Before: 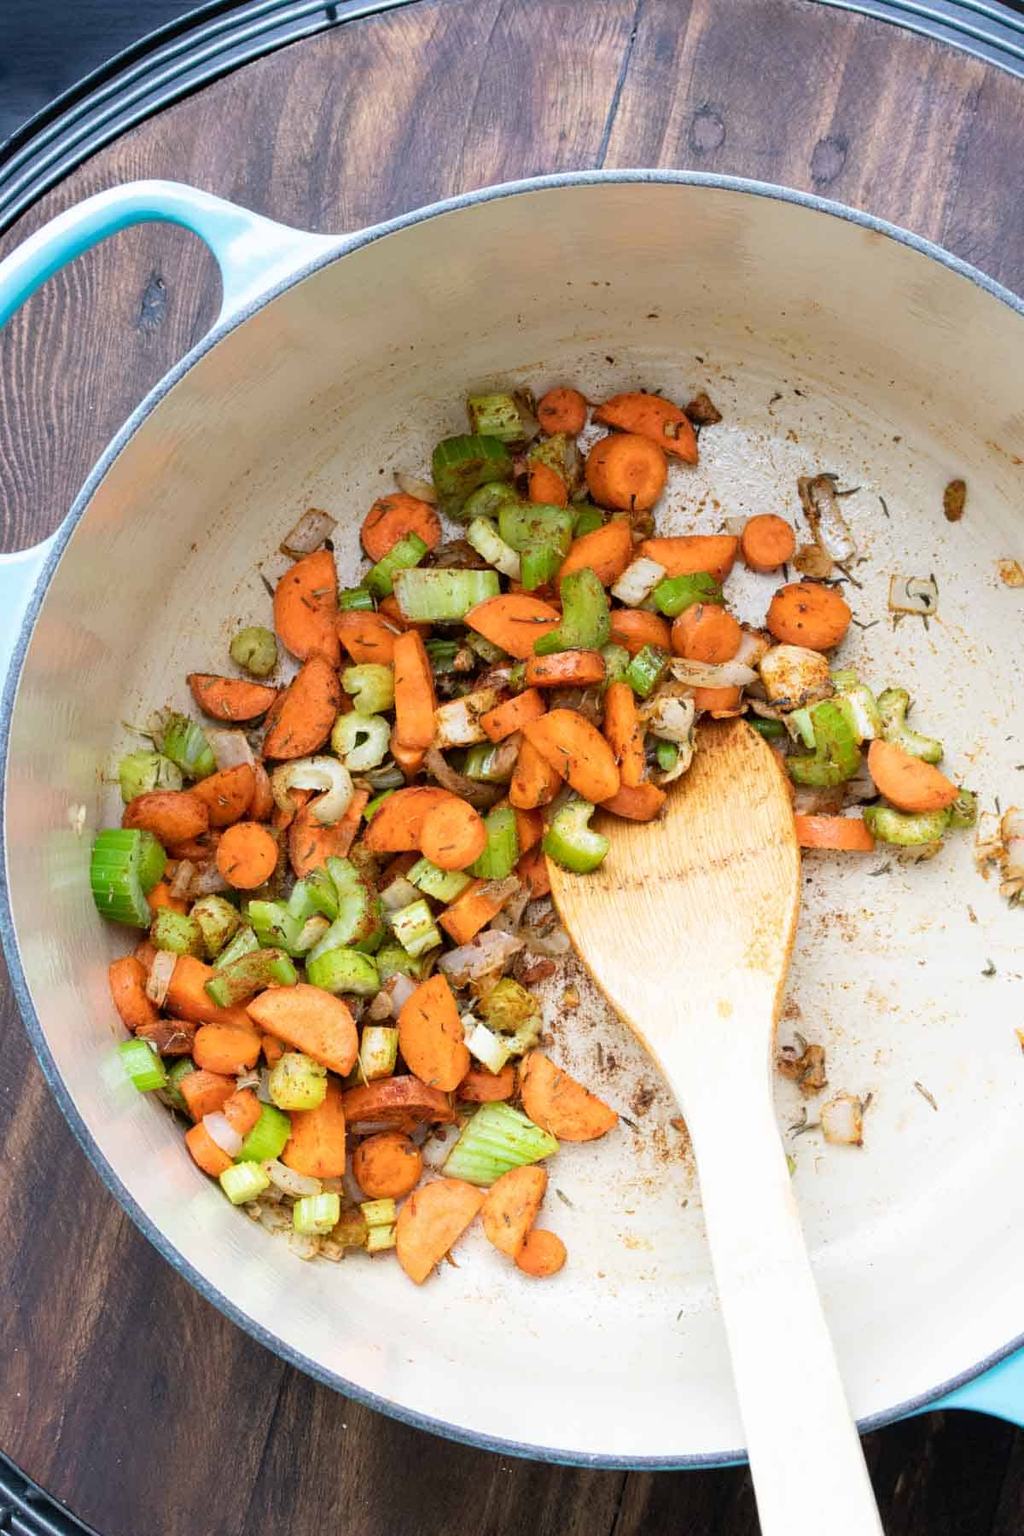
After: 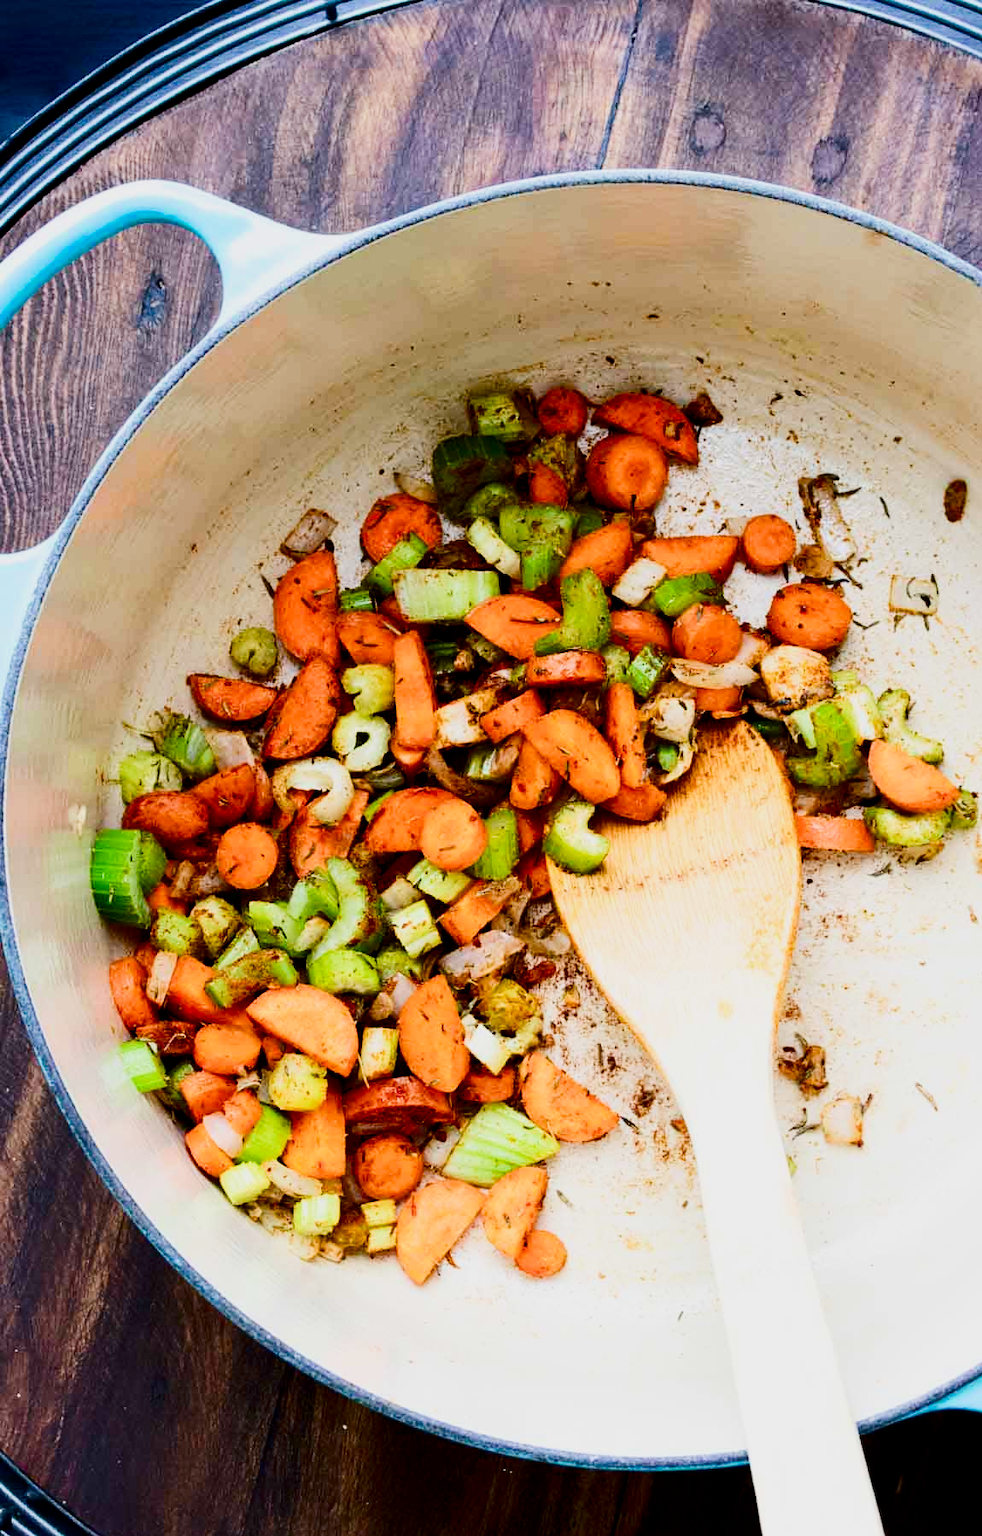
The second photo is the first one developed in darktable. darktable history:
filmic rgb: black relative exposure -7.65 EV, white relative exposure 4.56 EV, hardness 3.61, contrast 1.245
contrast brightness saturation: contrast 0.223, brightness -0.19, saturation 0.24
color balance rgb: highlights gain › luminance 17.443%, linear chroma grading › global chroma 15.248%, perceptual saturation grading › global saturation 20%, perceptual saturation grading › highlights -50.223%, perceptual saturation grading › shadows 30.37%, global vibrance 20%
crop: right 4.014%, bottom 0.036%
